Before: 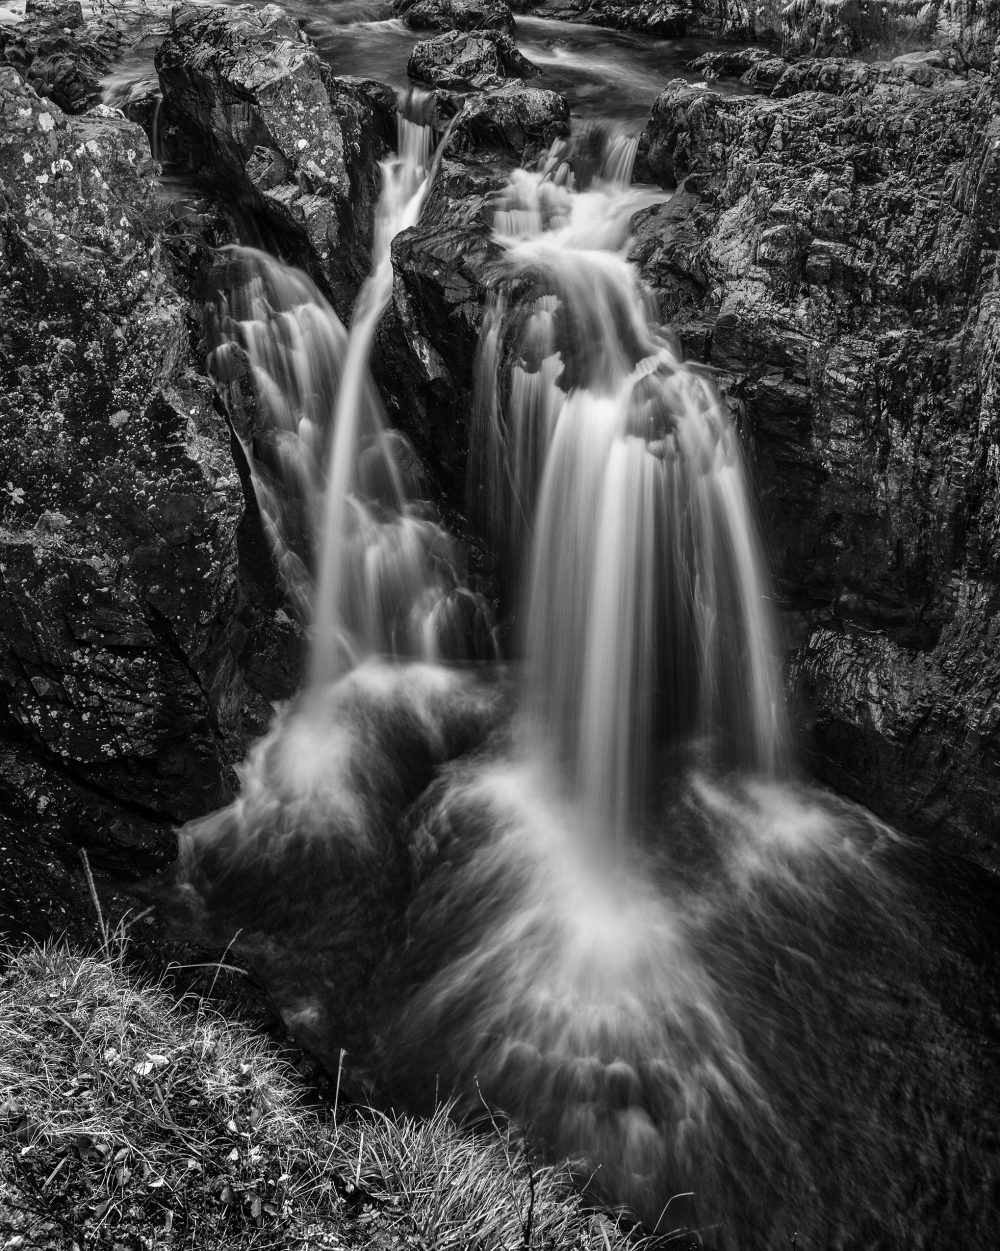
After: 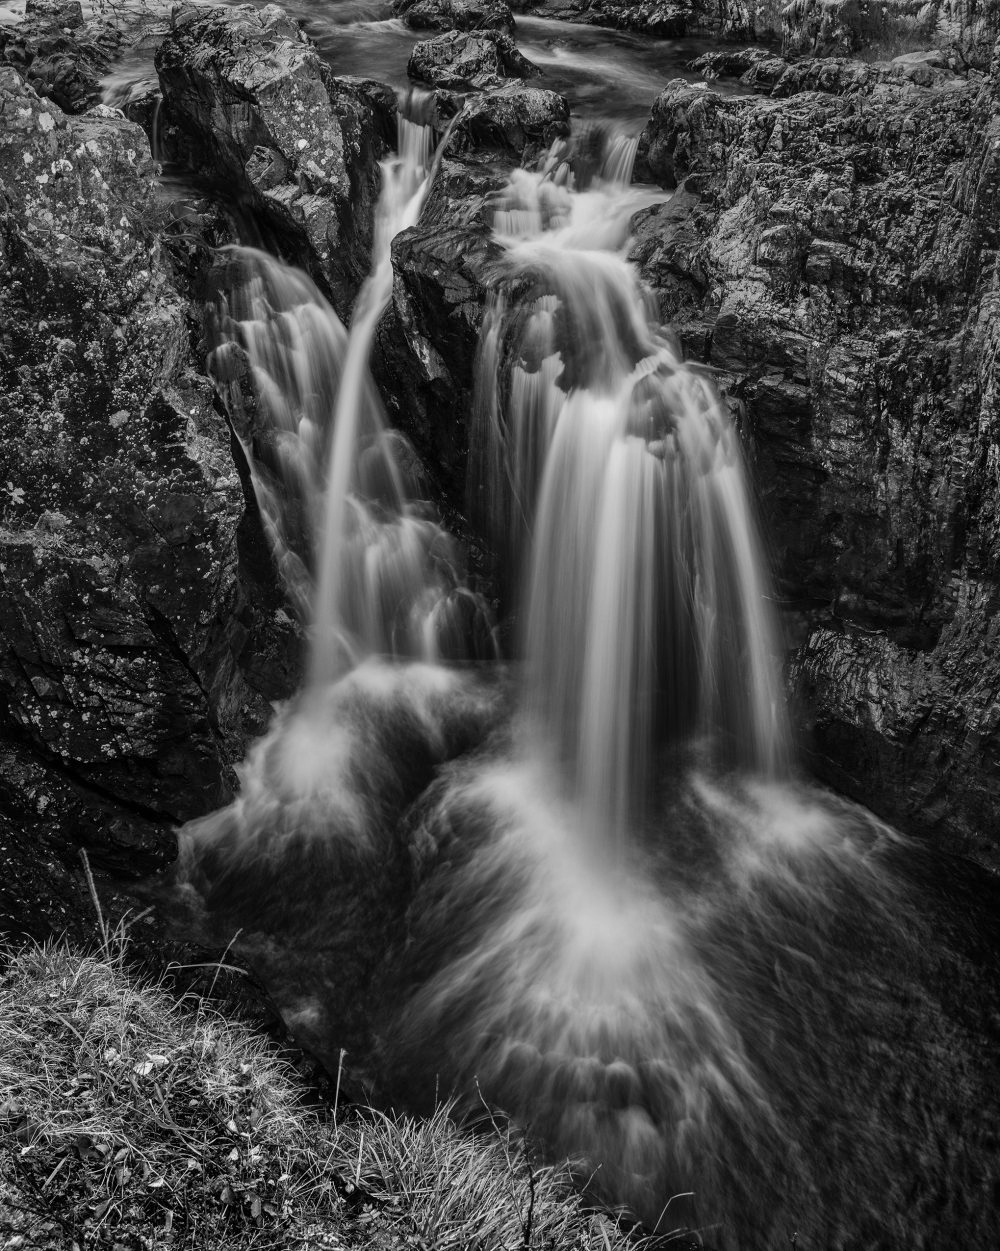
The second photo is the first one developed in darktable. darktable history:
shadows and highlights: shadows 30
exposure: exposure -0.151 EV, compensate highlight preservation false
